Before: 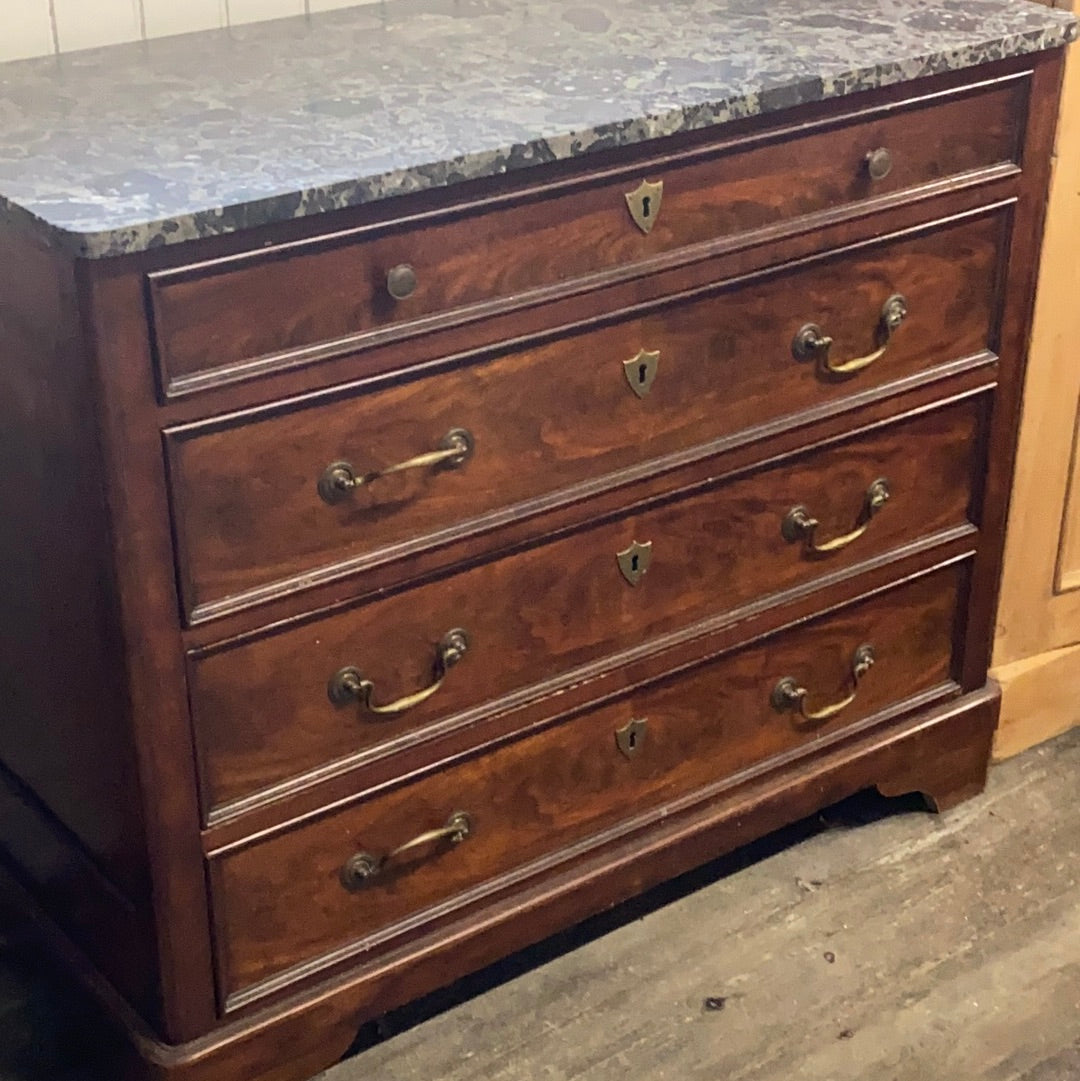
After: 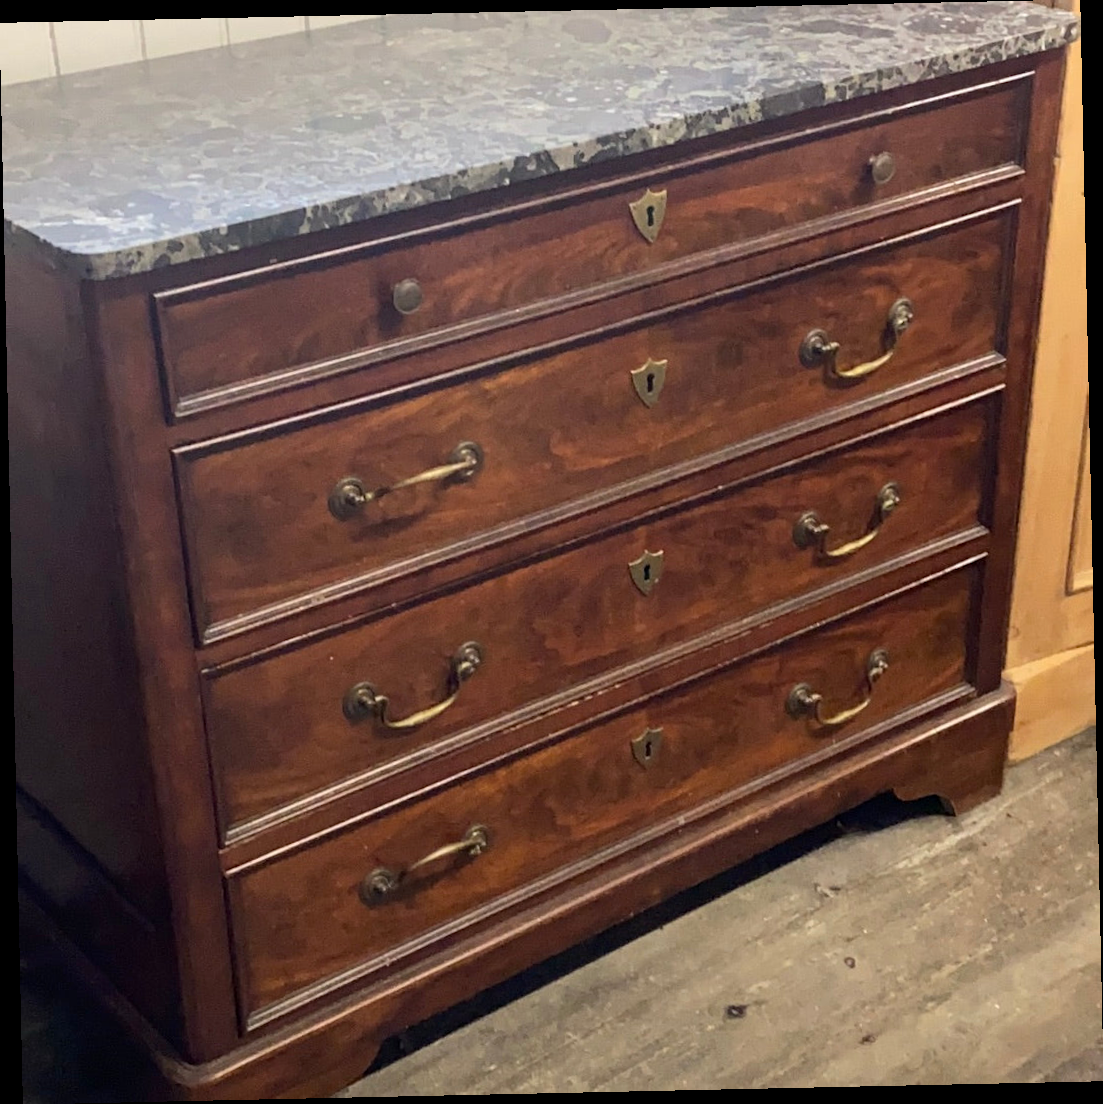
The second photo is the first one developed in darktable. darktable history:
exposure: black level correction 0.001, compensate highlight preservation false
rotate and perspective: rotation -1.24°, automatic cropping off
